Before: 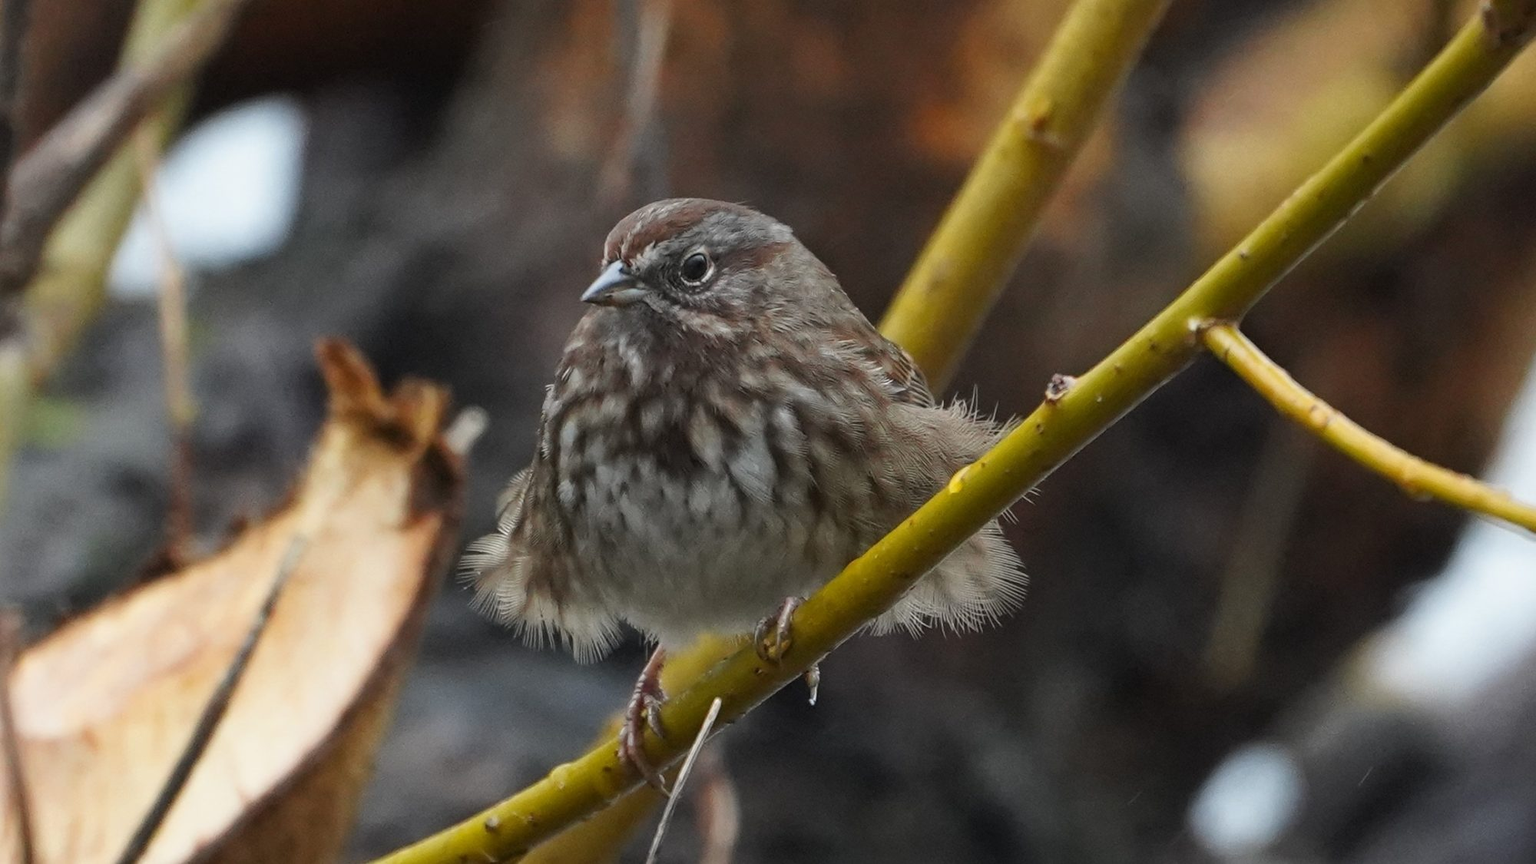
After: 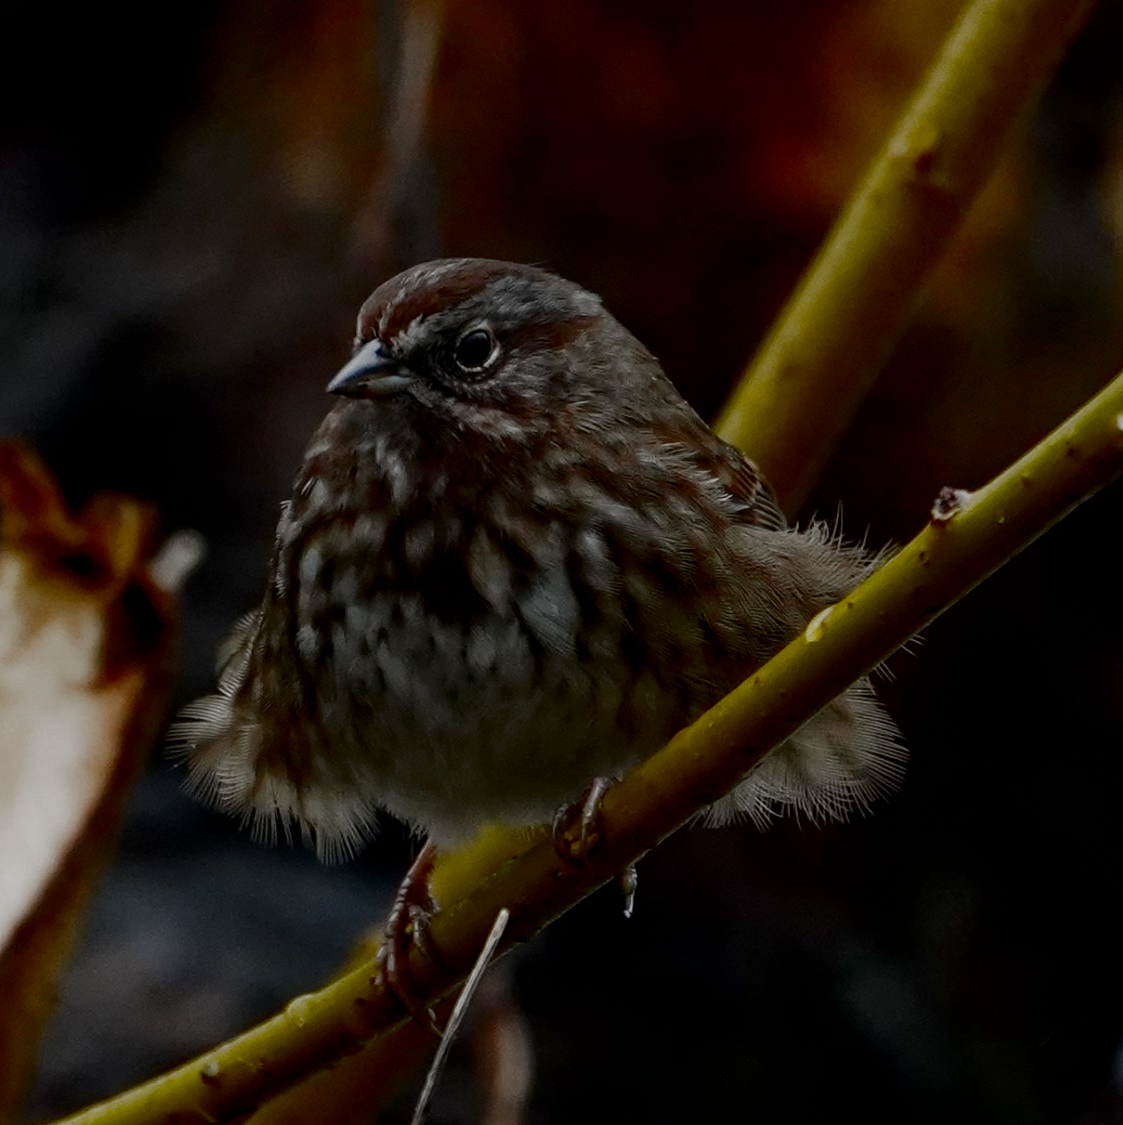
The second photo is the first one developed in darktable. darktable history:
crop: left 21.514%, right 22.295%
filmic rgb: black relative exposure -4.96 EV, white relative exposure 2.83 EV, hardness 3.72, add noise in highlights 0.001, preserve chrominance no, color science v3 (2019), use custom middle-gray values true, contrast in highlights soft
contrast brightness saturation: brightness -0.501
